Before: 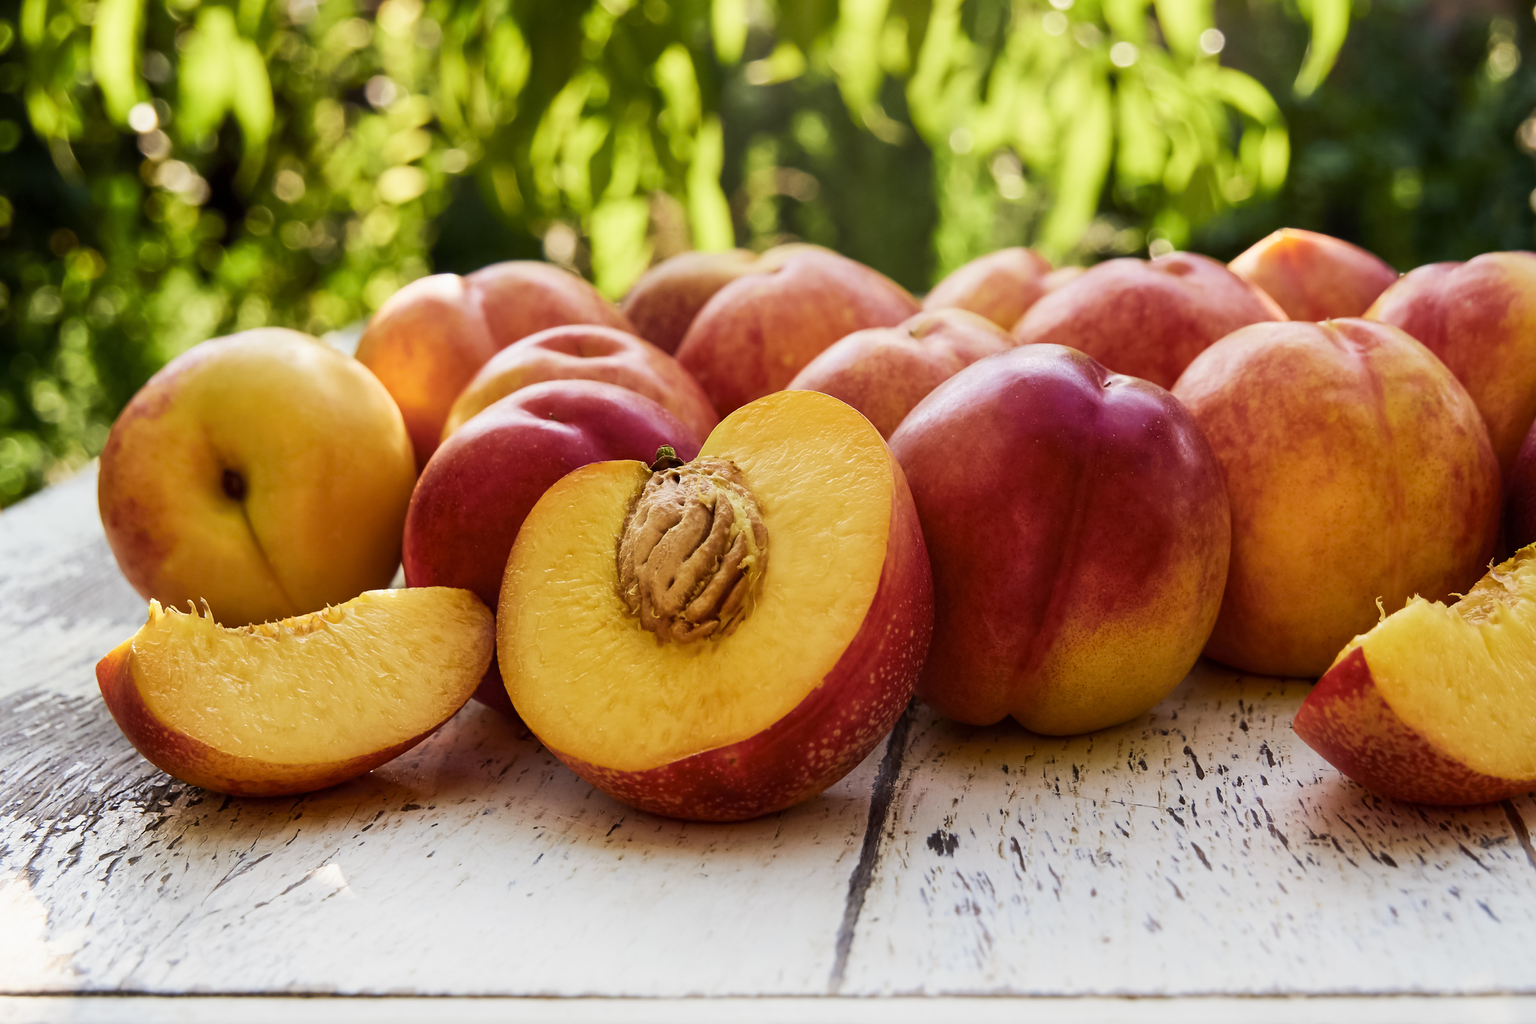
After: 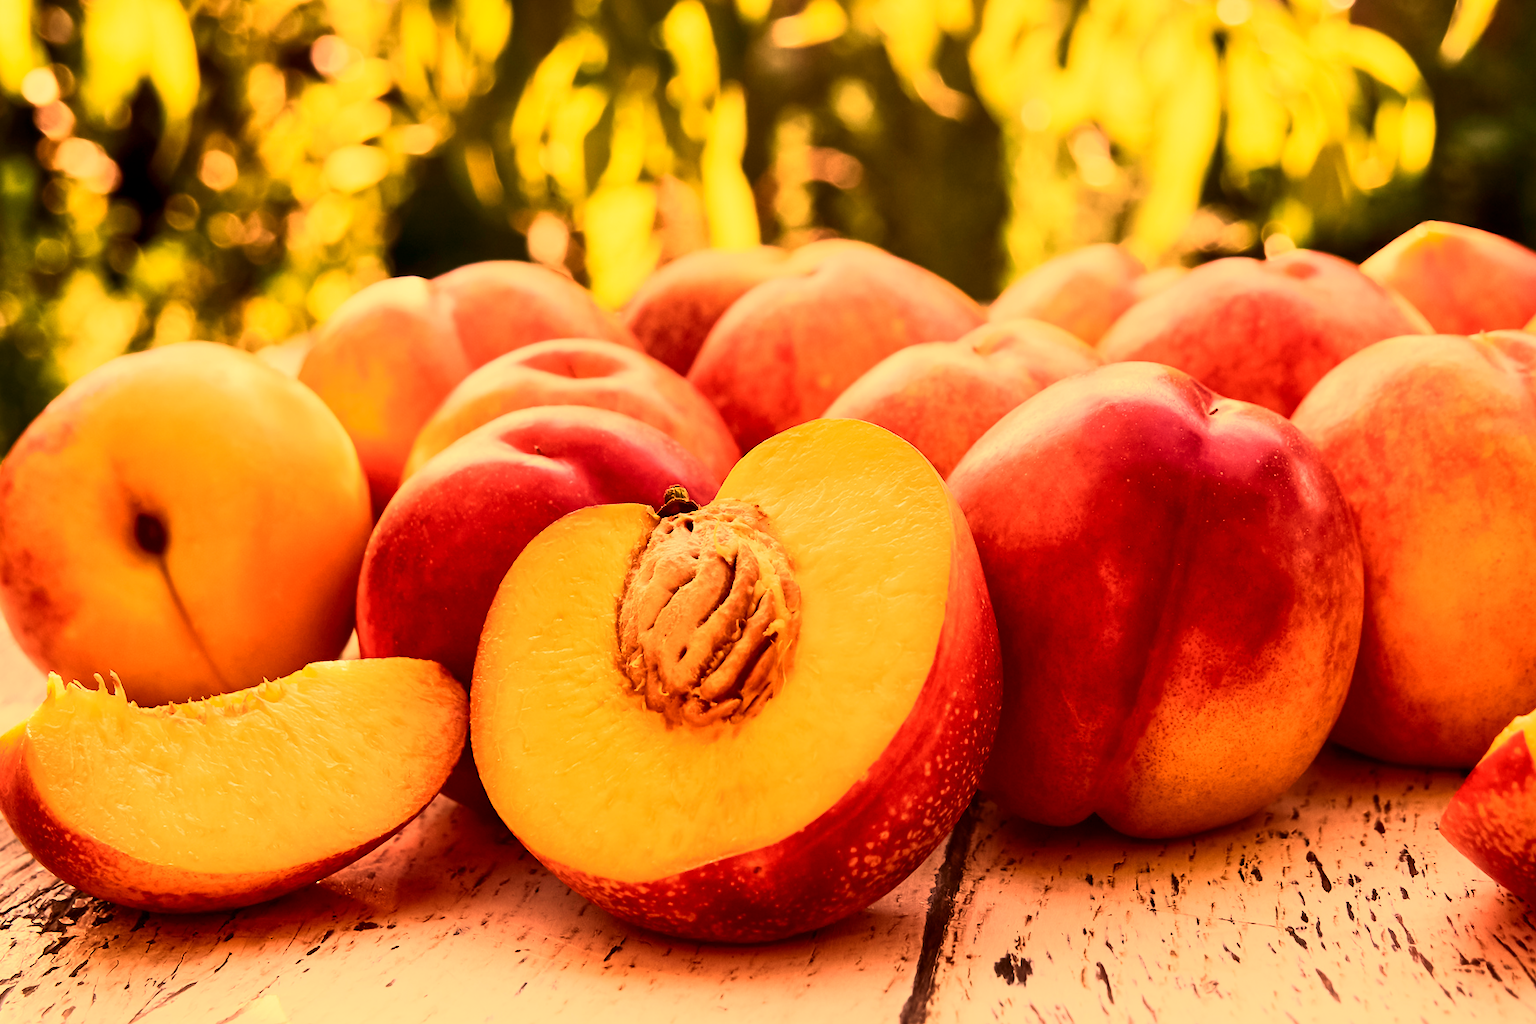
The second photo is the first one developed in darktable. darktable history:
contrast brightness saturation: contrast 0.22
white balance: red 1.467, blue 0.684
crop and rotate: left 7.196%, top 4.574%, right 10.605%, bottom 13.178%
